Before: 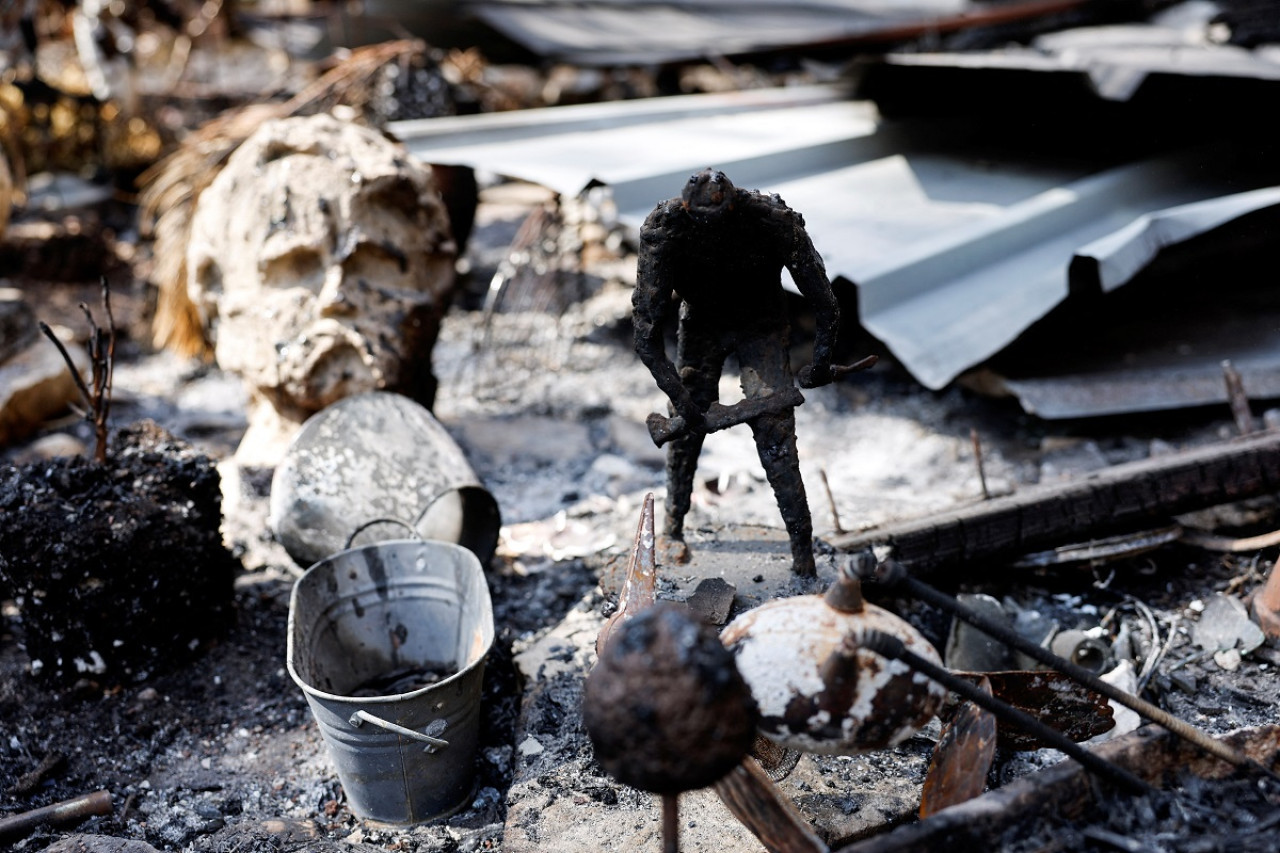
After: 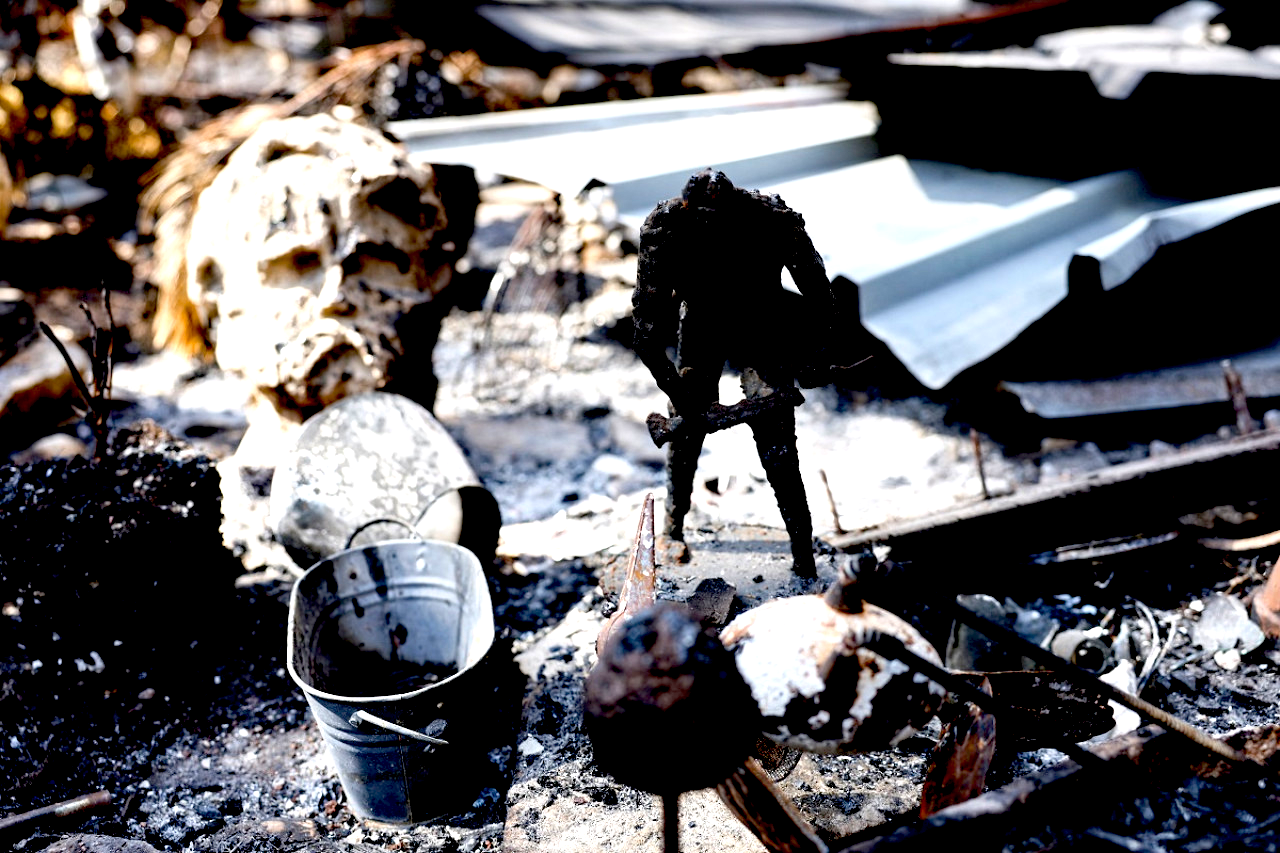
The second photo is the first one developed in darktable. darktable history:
color balance rgb: perceptual saturation grading › global saturation 0.886%, perceptual brilliance grading › highlights 9.655%, perceptual brilliance grading › shadows -4.919%, global vibrance 16.041%, saturation formula JzAzBz (2021)
exposure: black level correction 0.039, exposure 0.499 EV, compensate highlight preservation false
